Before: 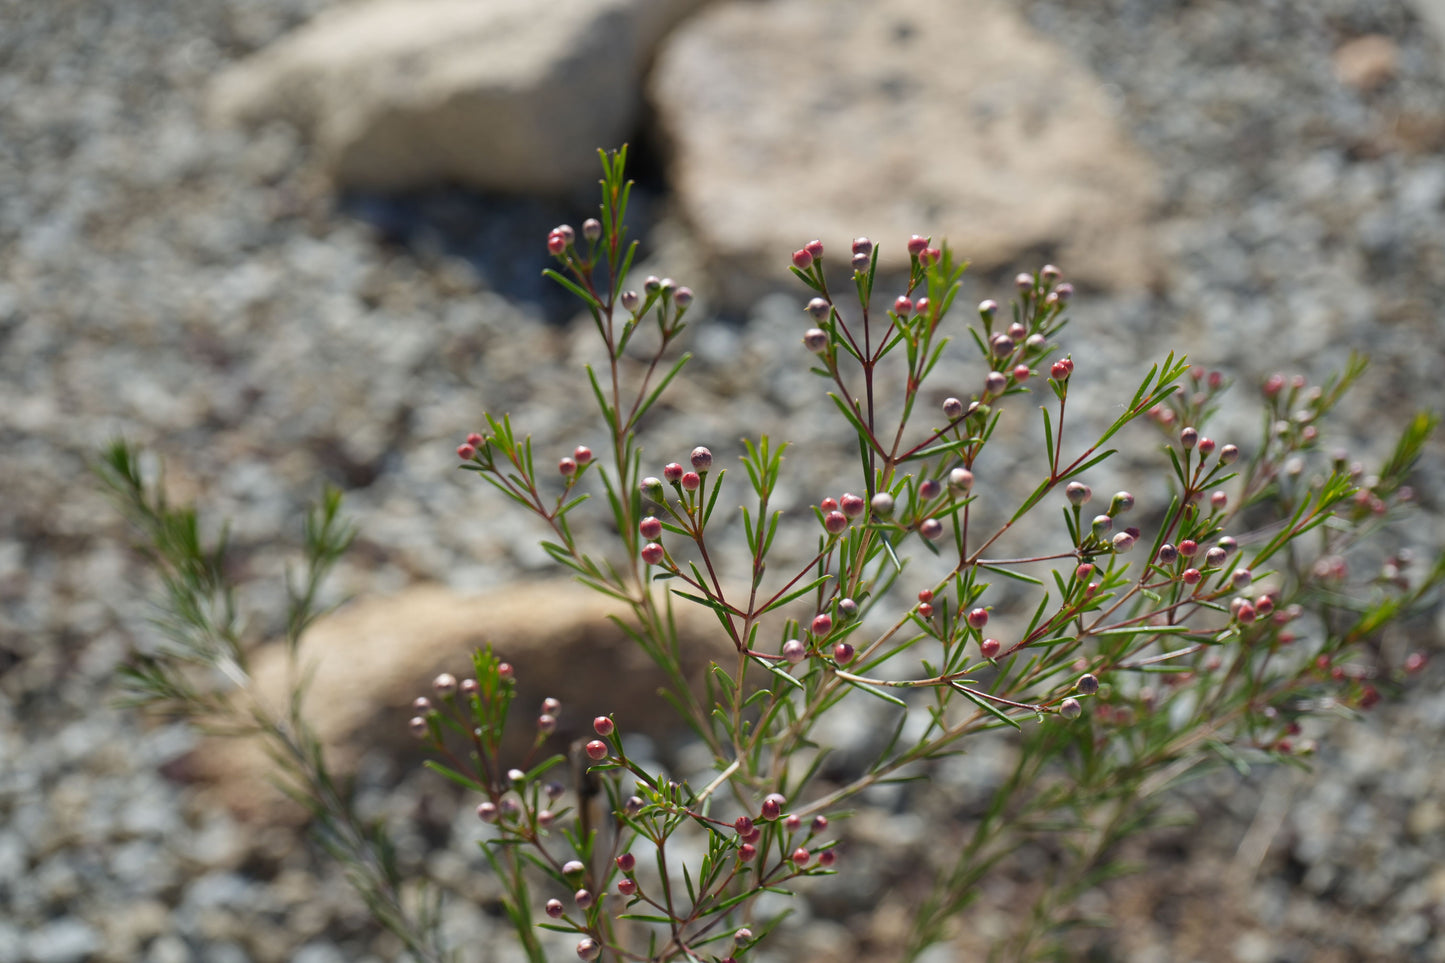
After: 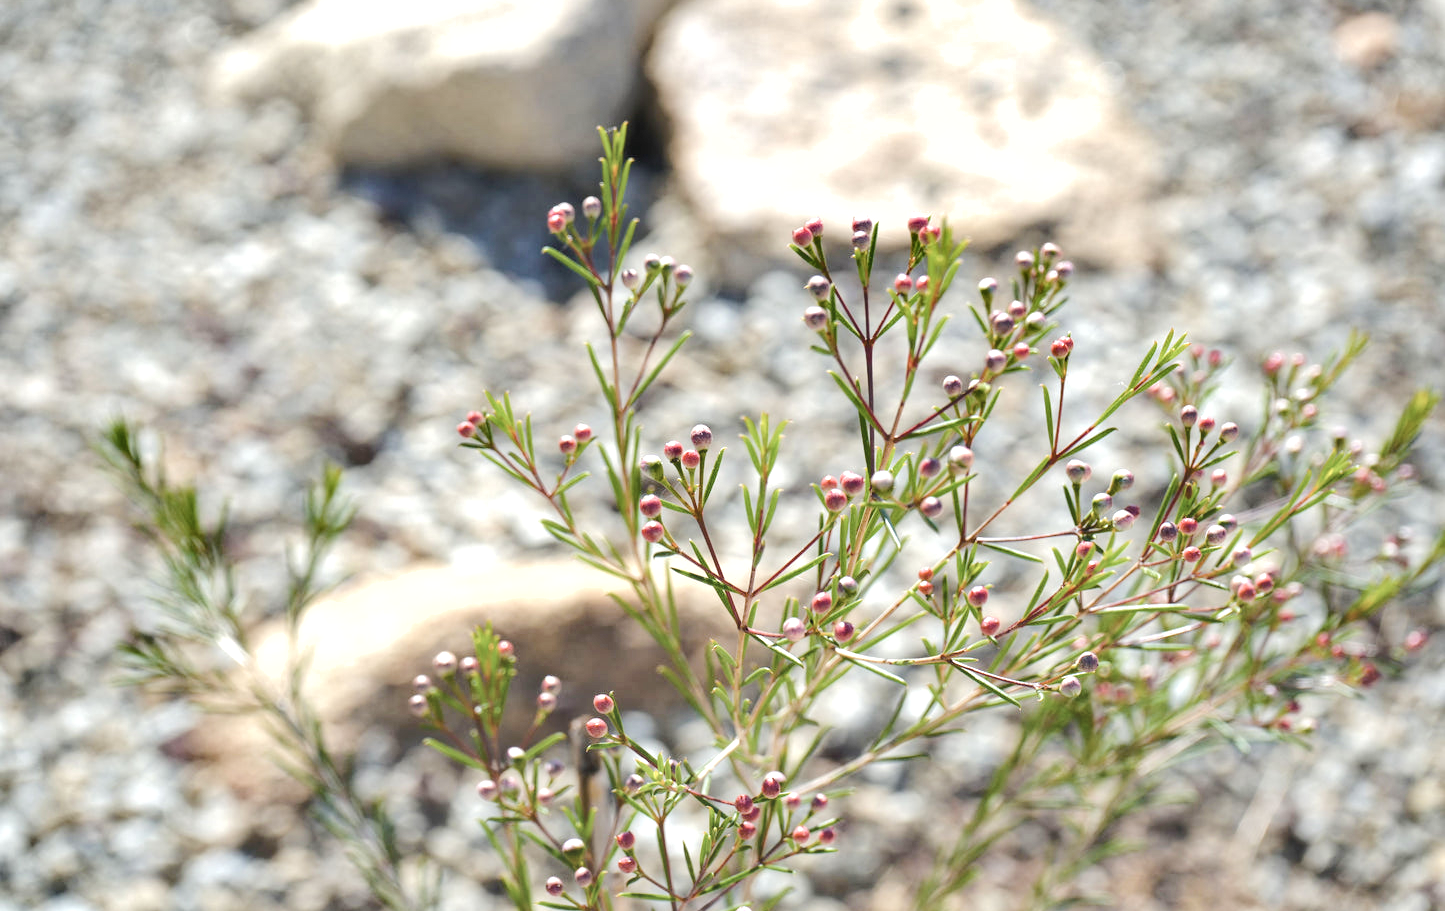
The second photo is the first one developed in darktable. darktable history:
contrast brightness saturation: brightness 0.188, saturation -0.488
shadows and highlights: low approximation 0.01, soften with gaussian
local contrast: highlights 102%, shadows 100%, detail 119%, midtone range 0.2
color balance rgb: linear chroma grading › global chroma 14.489%, perceptual saturation grading › global saturation 20%, perceptual saturation grading › highlights -25.368%, perceptual saturation grading › shadows 49.755%, global vibrance 20%
base curve: curves: ch0 [(0, 0) (0.158, 0.273) (0.879, 0.895) (1, 1)]
exposure: exposure 0.611 EV, compensate exposure bias true, compensate highlight preservation false
tone equalizer: -8 EV -0.445 EV, -7 EV -0.396 EV, -6 EV -0.324 EV, -5 EV -0.186 EV, -3 EV 0.249 EV, -2 EV 0.363 EV, -1 EV 0.414 EV, +0 EV 0.412 EV, mask exposure compensation -0.51 EV
crop and rotate: top 2.316%, bottom 3.081%
